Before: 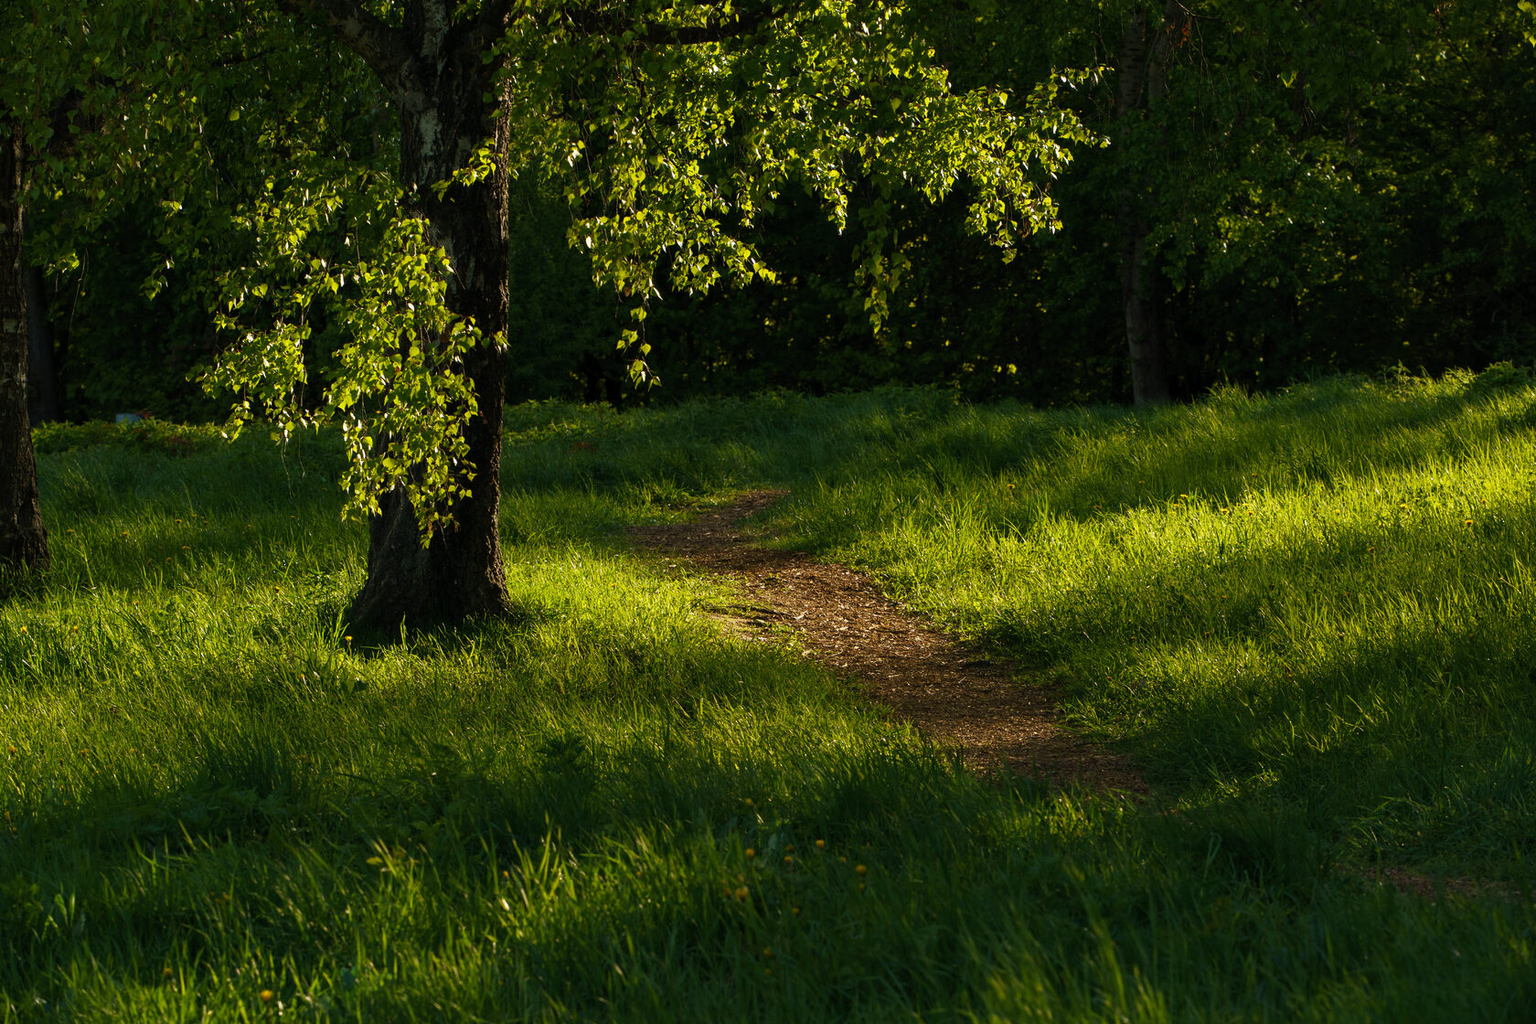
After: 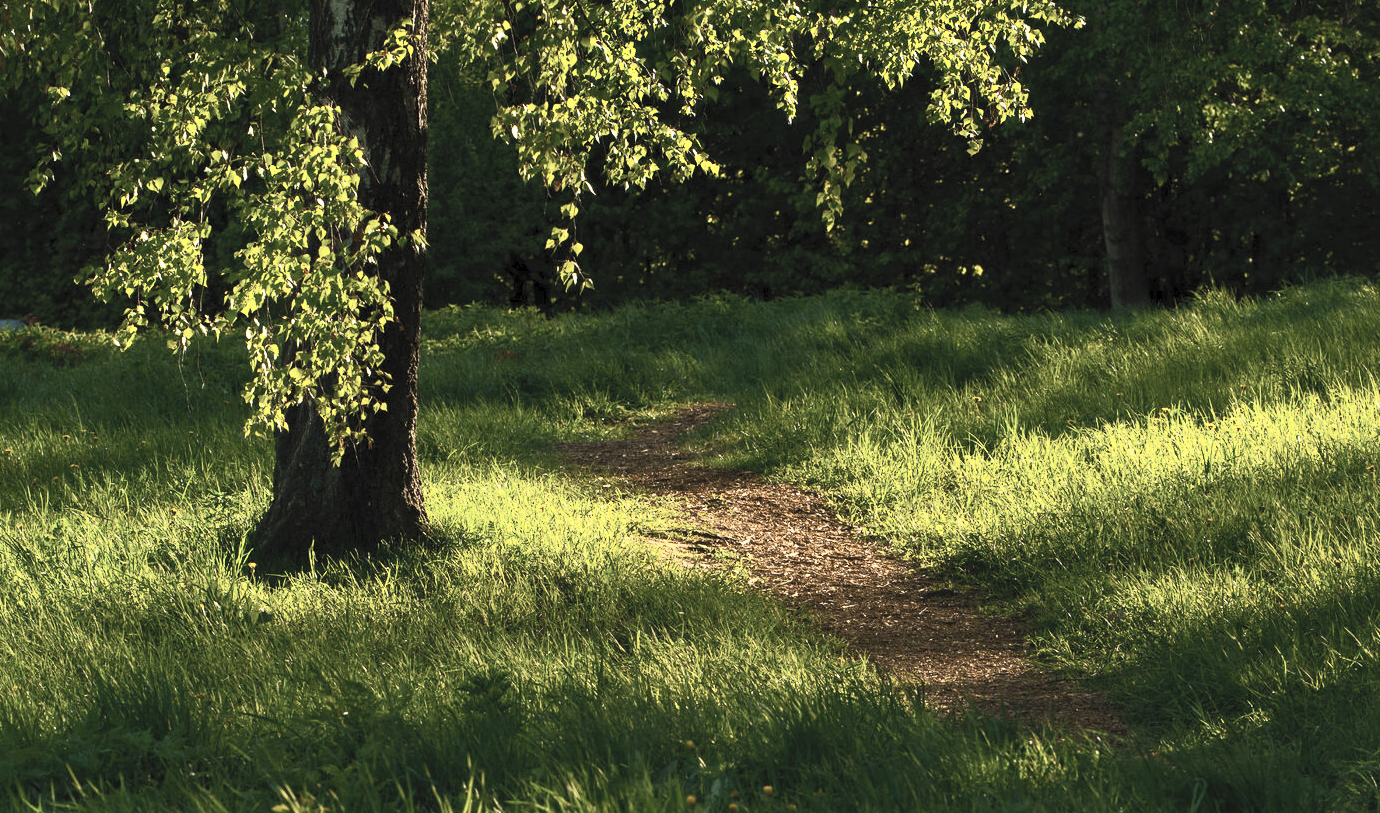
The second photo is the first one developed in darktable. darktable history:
crop: left 7.732%, top 11.913%, right 10.083%, bottom 15.448%
contrast brightness saturation: contrast 0.45, brightness 0.563, saturation -0.199
